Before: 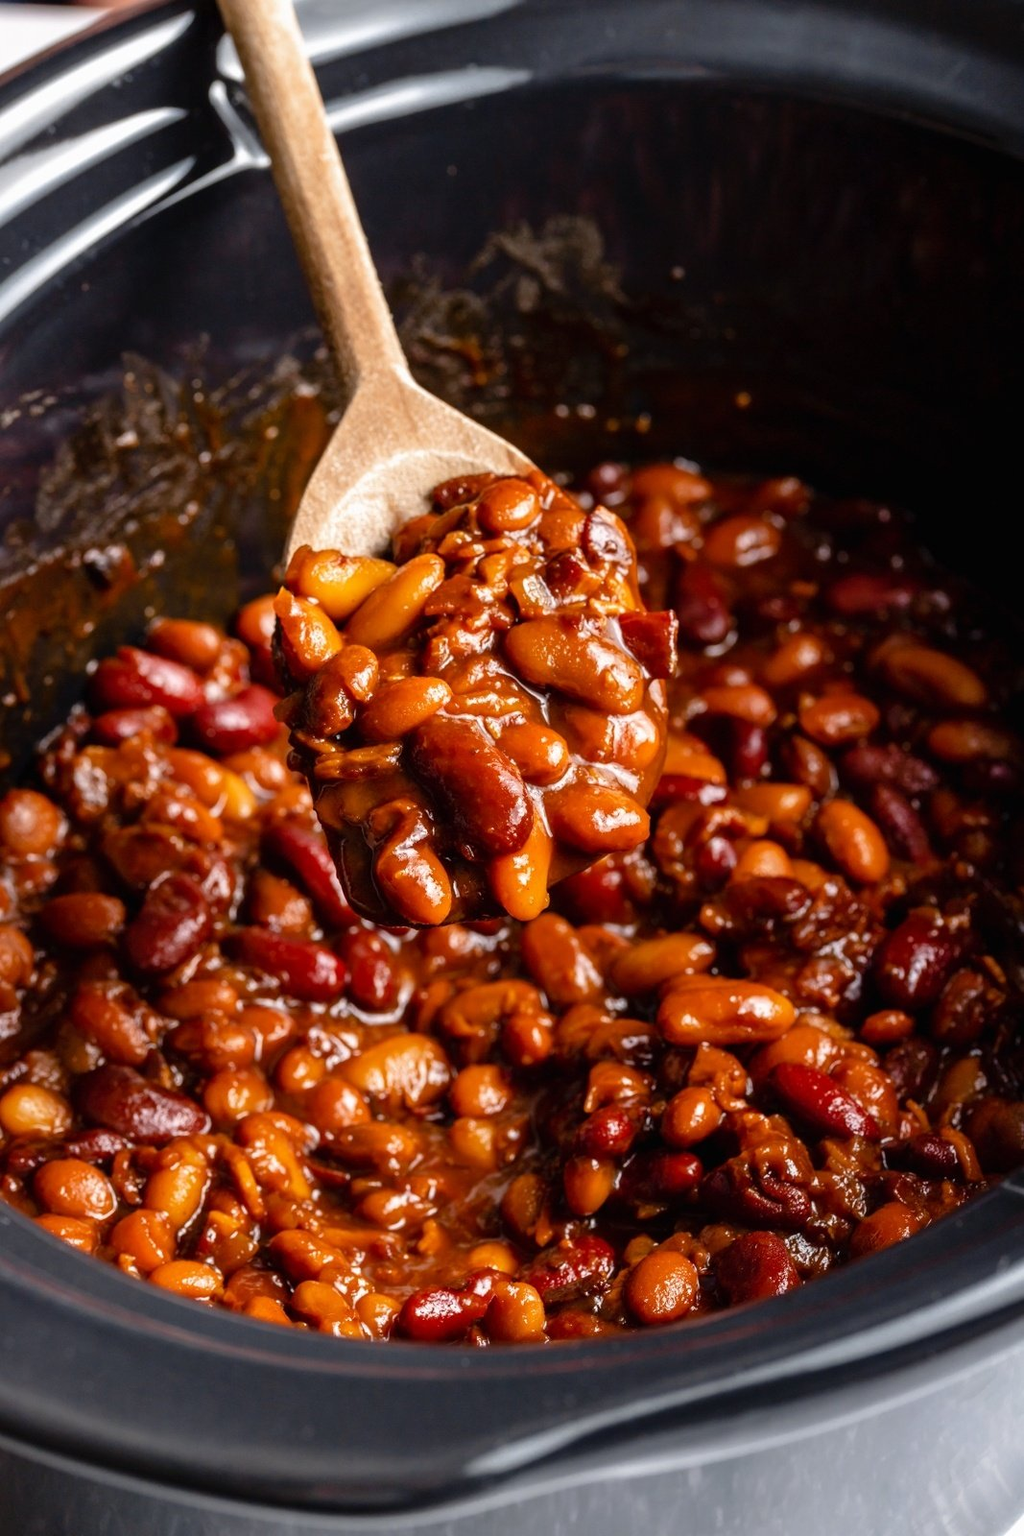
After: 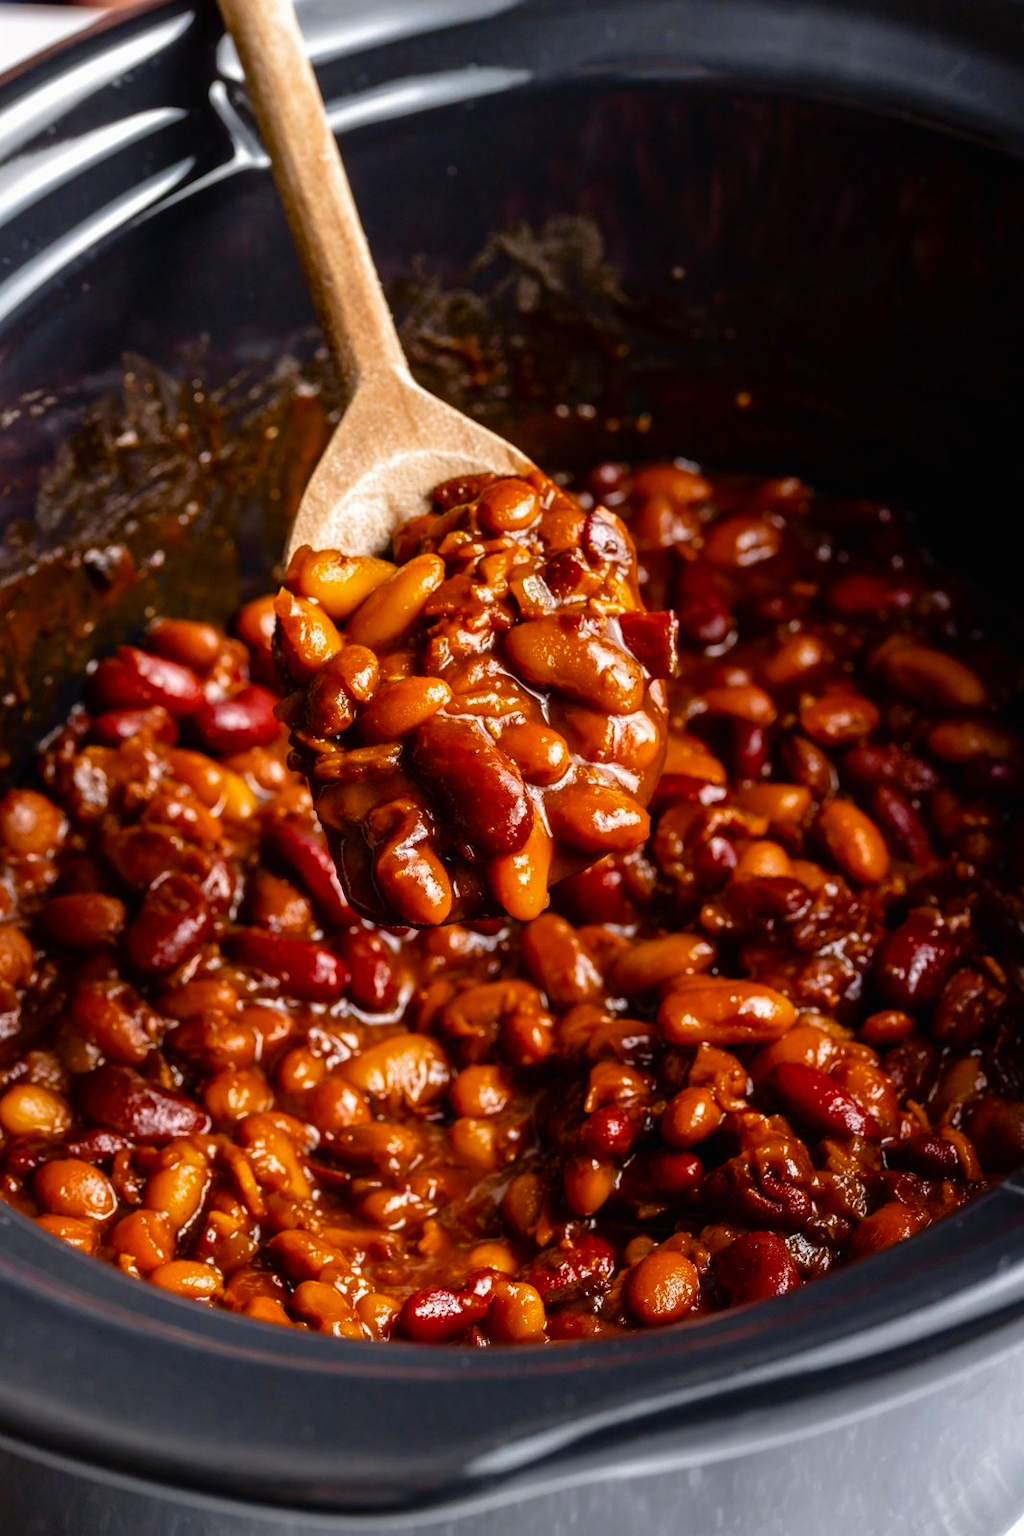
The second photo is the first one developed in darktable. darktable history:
contrast brightness saturation: contrast 0.028, brightness -0.036
color balance rgb: perceptual saturation grading › global saturation 19.948%
